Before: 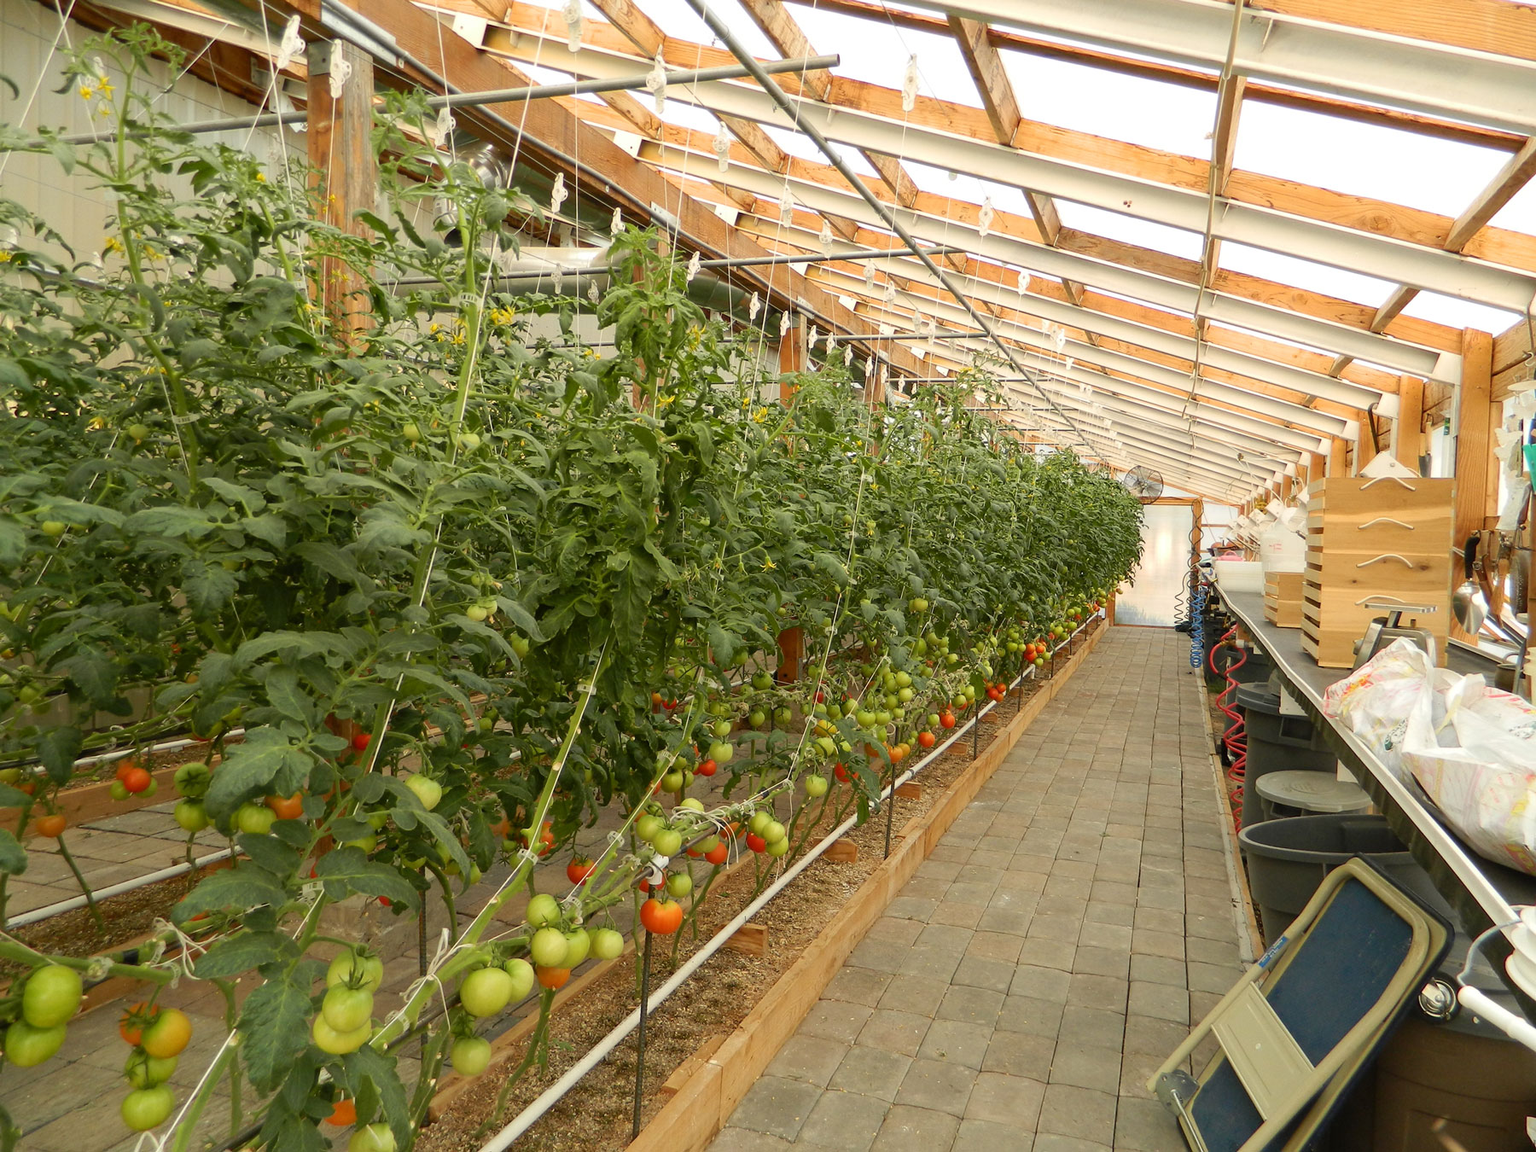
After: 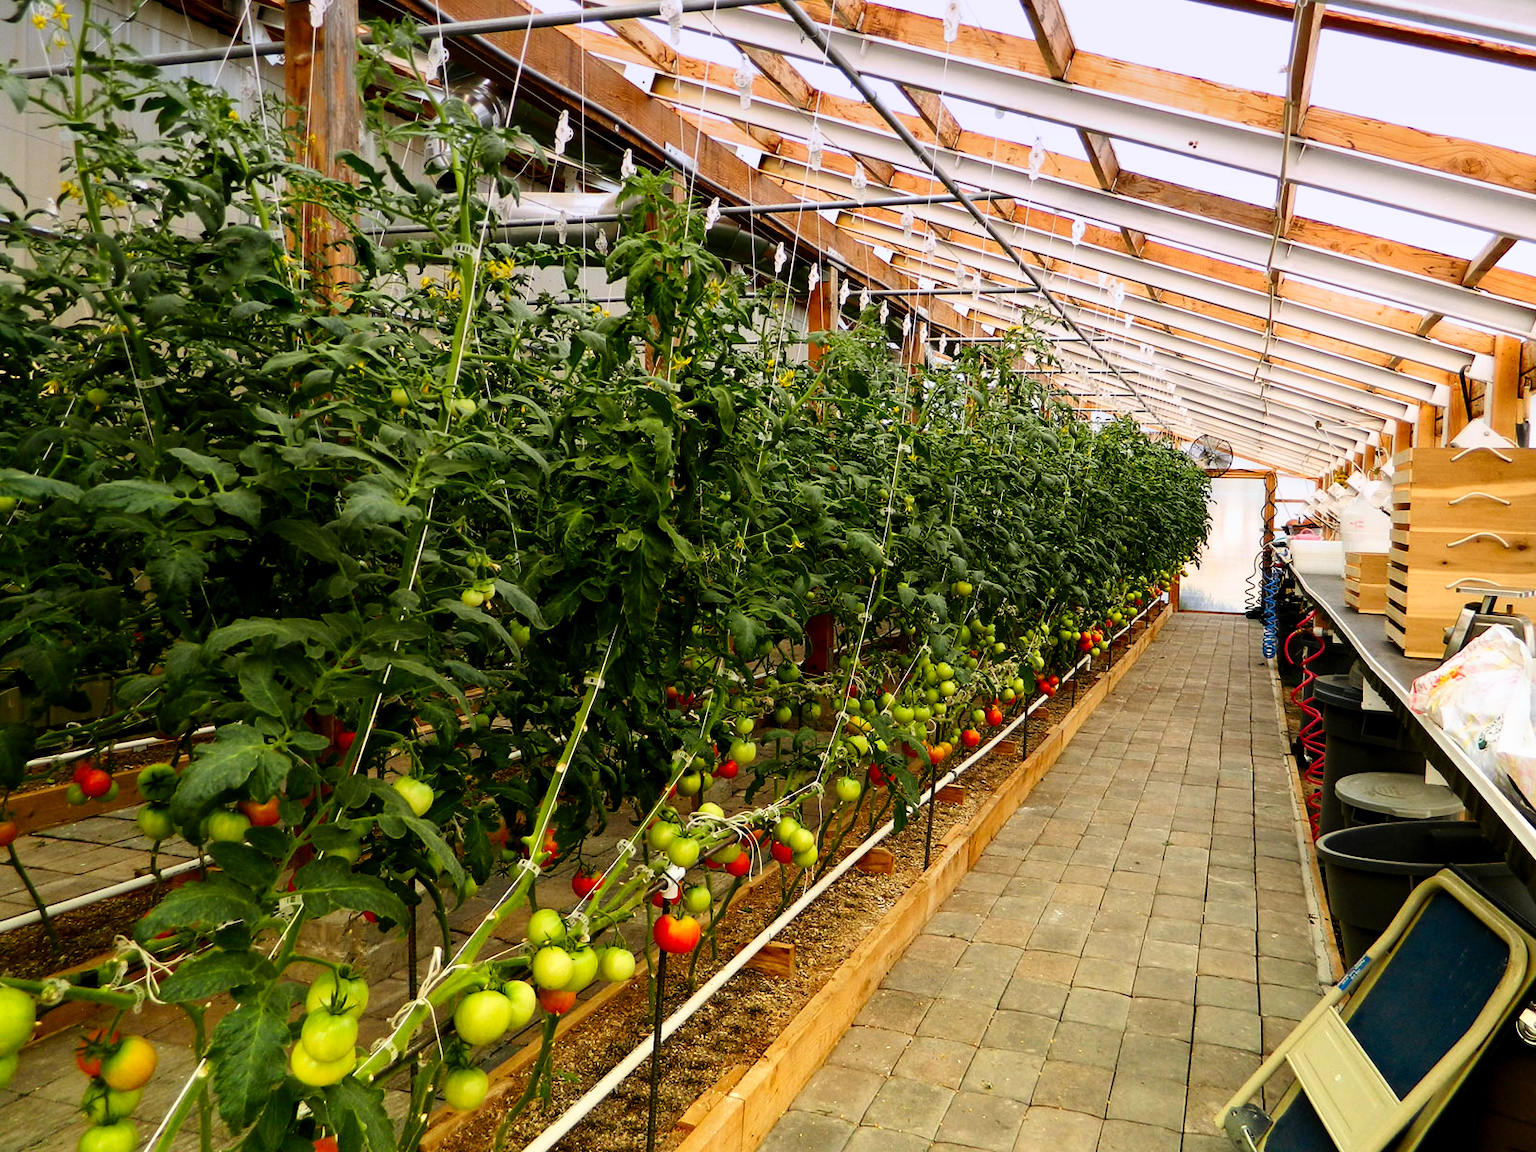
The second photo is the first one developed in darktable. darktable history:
contrast brightness saturation: contrast 0.19, brightness -0.11, saturation 0.21
crop: left 3.305%, top 6.436%, right 6.389%, bottom 3.258%
rgb levels: levels [[0.013, 0.434, 0.89], [0, 0.5, 1], [0, 0.5, 1]]
tone curve: curves: ch0 [(0, 0) (0.003, 0.001) (0.011, 0.005) (0.025, 0.011) (0.044, 0.02) (0.069, 0.031) (0.1, 0.045) (0.136, 0.078) (0.177, 0.124) (0.224, 0.18) (0.277, 0.245) (0.335, 0.315) (0.399, 0.393) (0.468, 0.477) (0.543, 0.569) (0.623, 0.666) (0.709, 0.771) (0.801, 0.871) (0.898, 0.965) (1, 1)], preserve colors none
graduated density: hue 238.83°, saturation 50%
